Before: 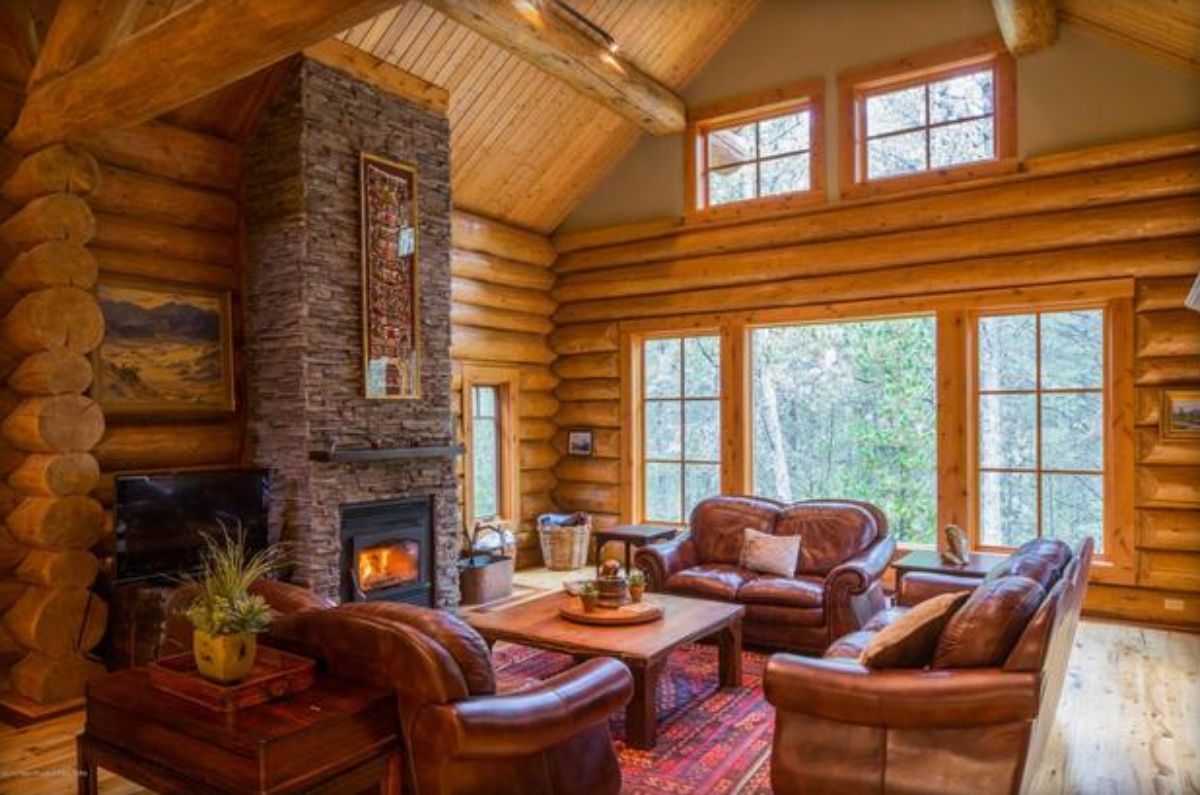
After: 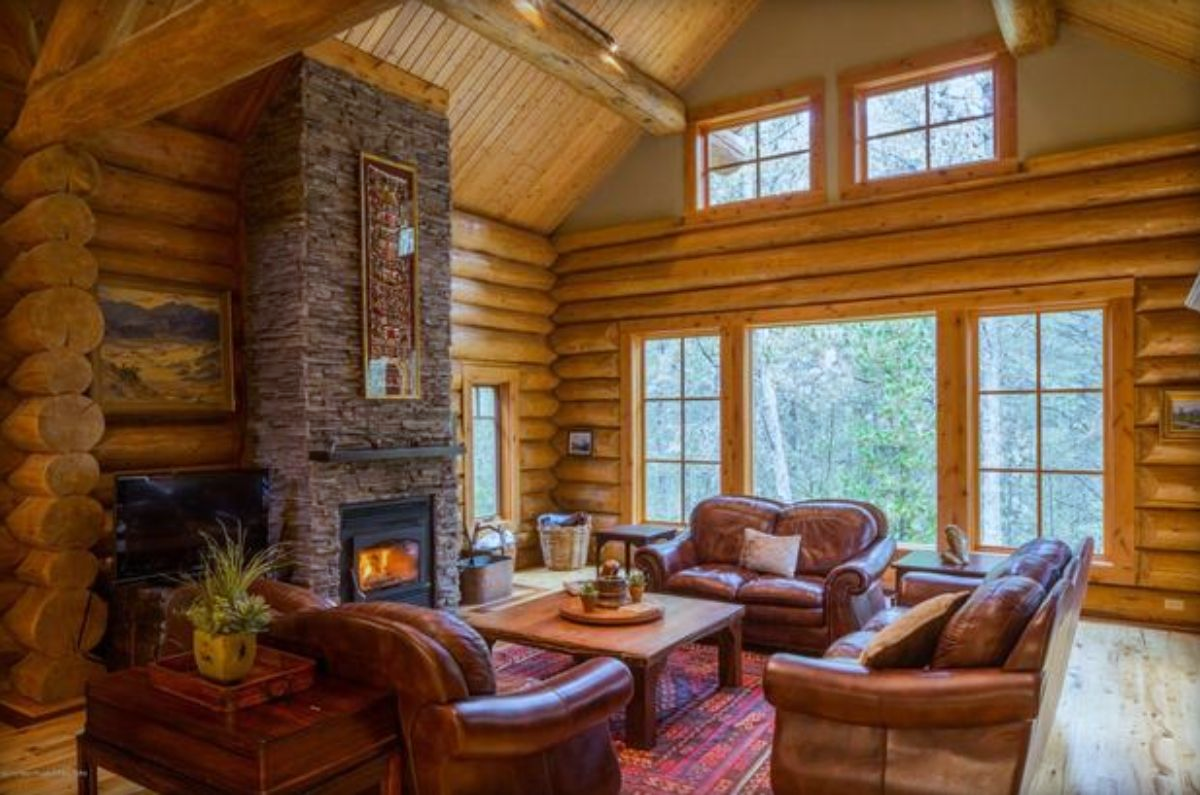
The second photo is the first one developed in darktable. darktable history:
exposure: exposure -0.072 EV, compensate highlight preservation false
white balance: red 0.925, blue 1.046
